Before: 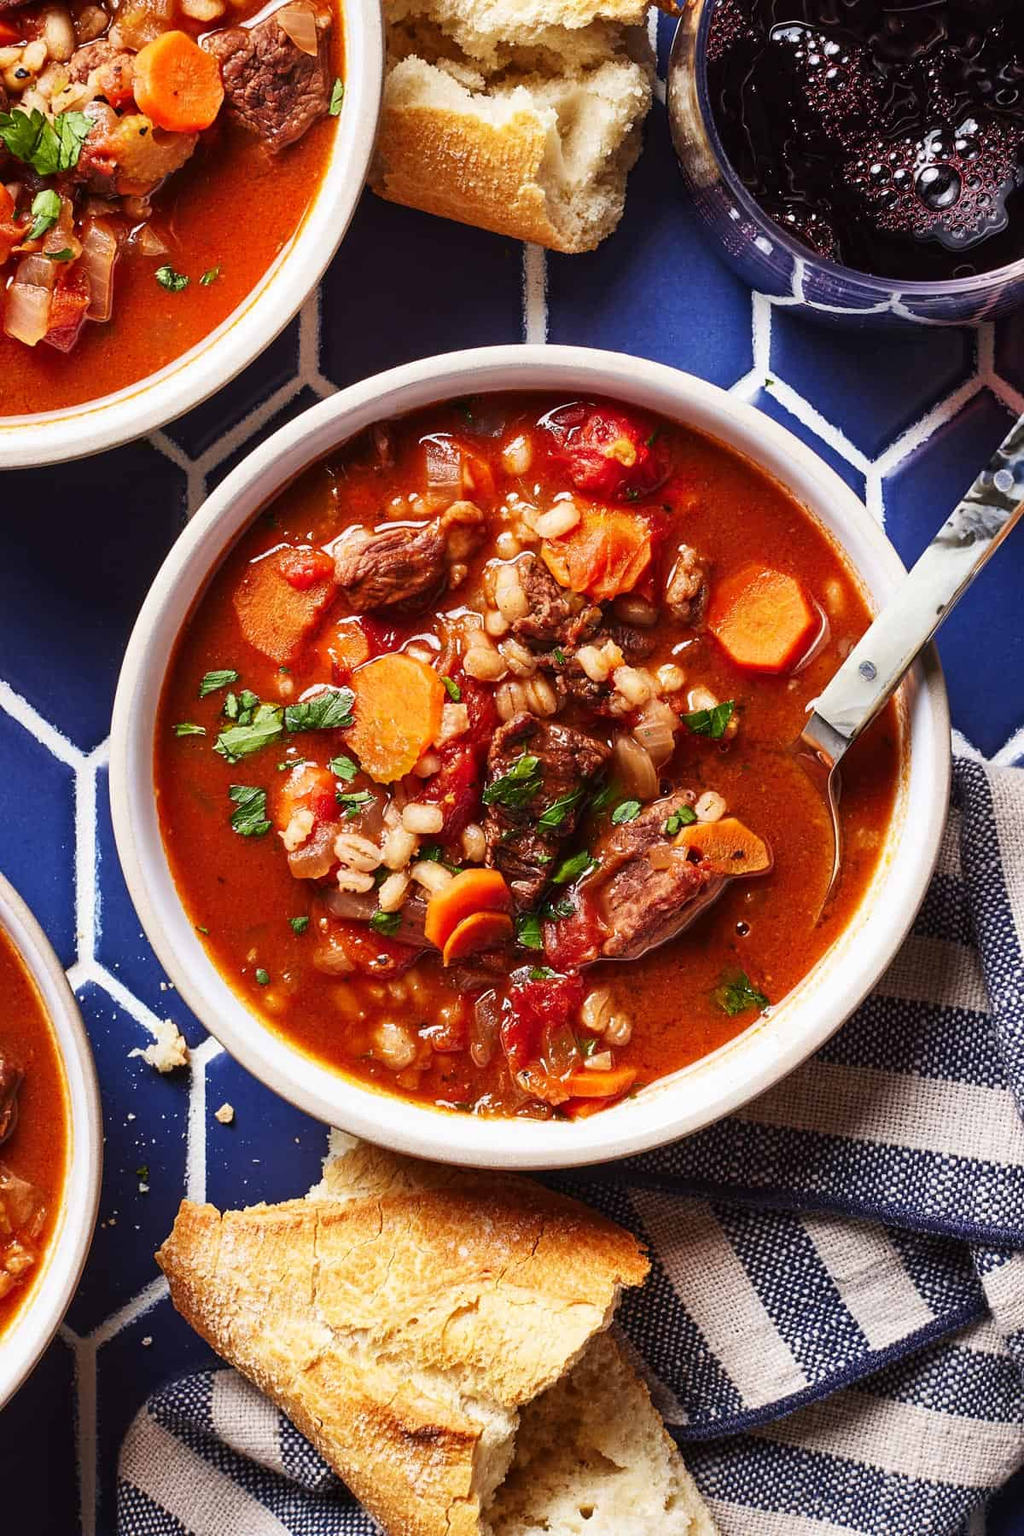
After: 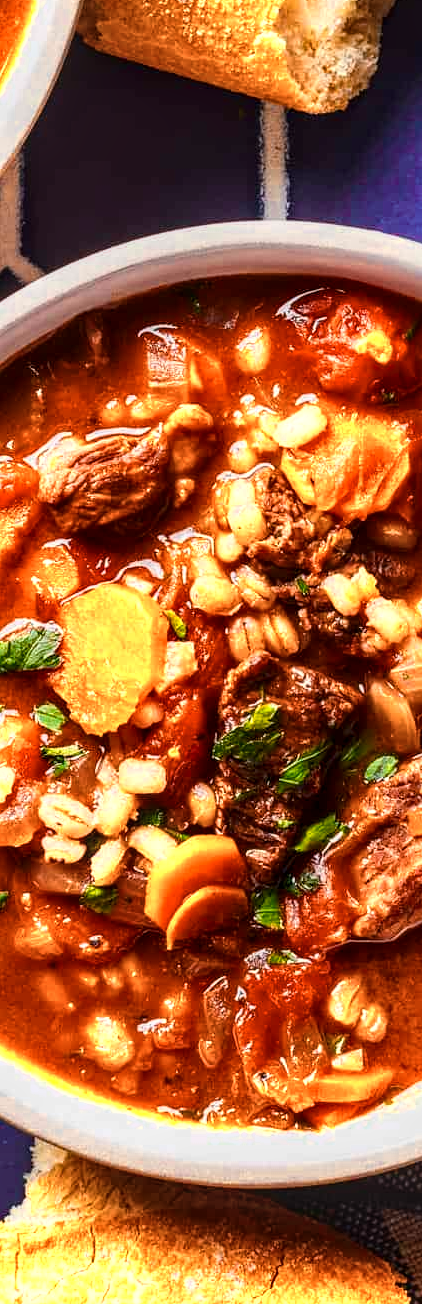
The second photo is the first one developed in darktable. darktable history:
local contrast: on, module defaults
contrast brightness saturation: contrast 0.08, saturation 0.02
color zones: curves: ch0 [(0.018, 0.548) (0.224, 0.64) (0.425, 0.447) (0.675, 0.575) (0.732, 0.579)]; ch1 [(0.066, 0.487) (0.25, 0.5) (0.404, 0.43) (0.75, 0.421) (0.956, 0.421)]; ch2 [(0.044, 0.561) (0.215, 0.465) (0.399, 0.544) (0.465, 0.548) (0.614, 0.447) (0.724, 0.43) (0.882, 0.623) (0.956, 0.632)]
crop and rotate: left 29.476%, top 10.214%, right 35.32%, bottom 17.333%
color balance: input saturation 99%
exposure: exposure -0.151 EV, compensate highlight preservation false
color balance rgb: linear chroma grading › global chroma 15%, perceptual saturation grading › global saturation 30%
